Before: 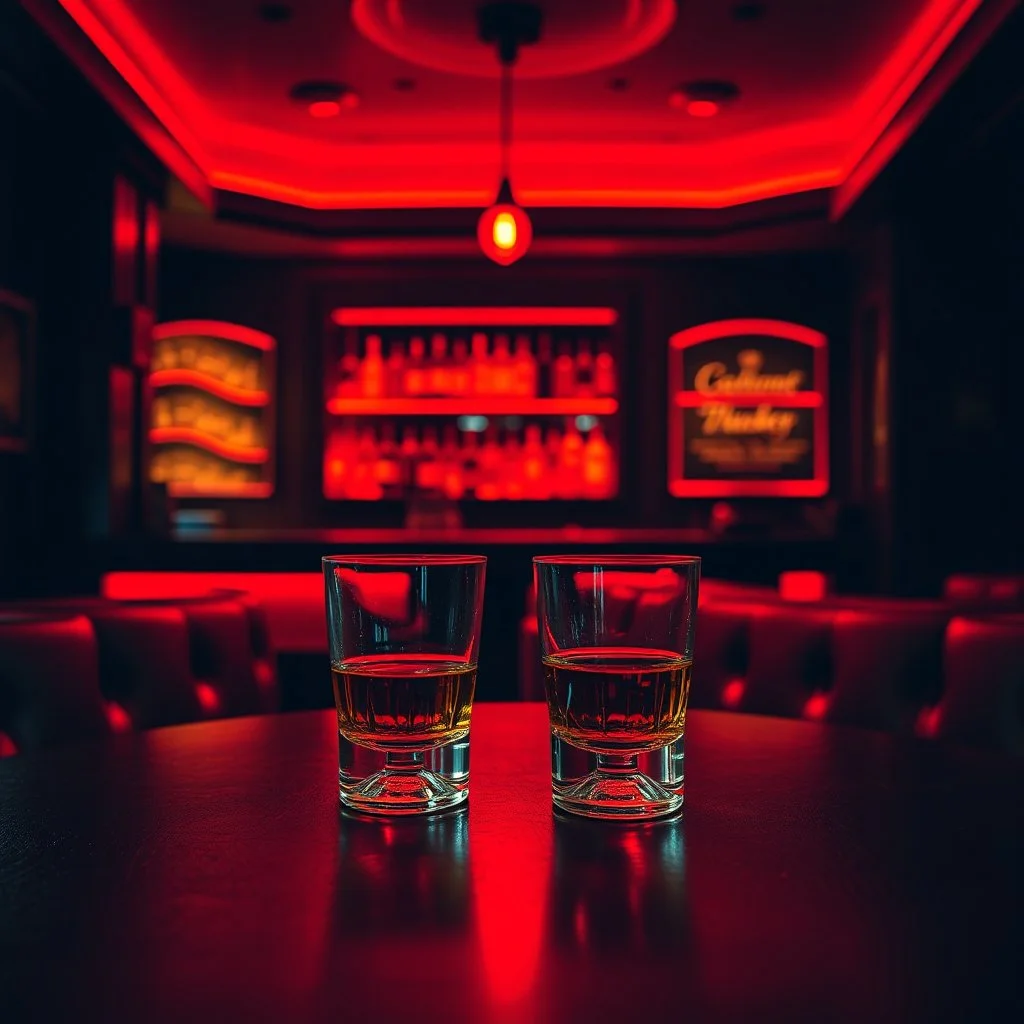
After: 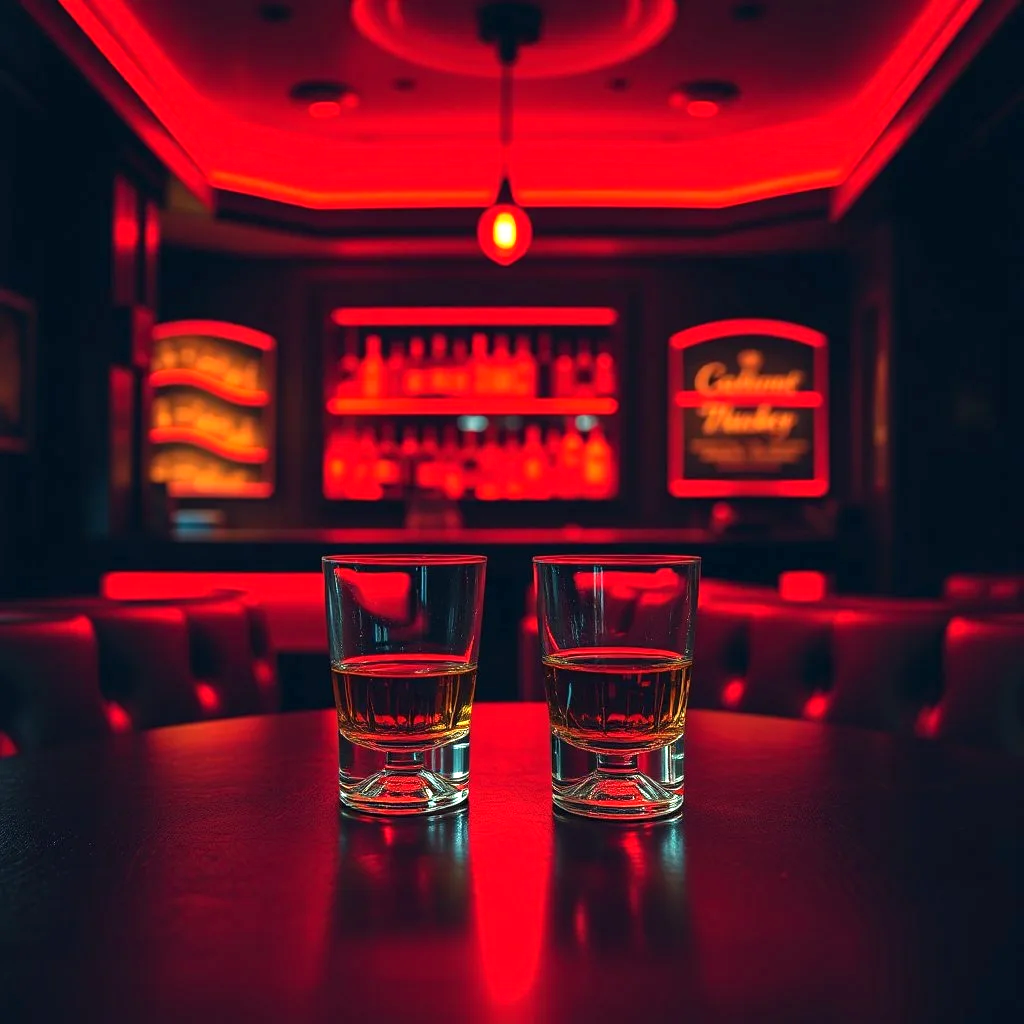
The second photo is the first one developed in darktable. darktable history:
exposure: exposure 0.556 EV, compensate highlight preservation false
